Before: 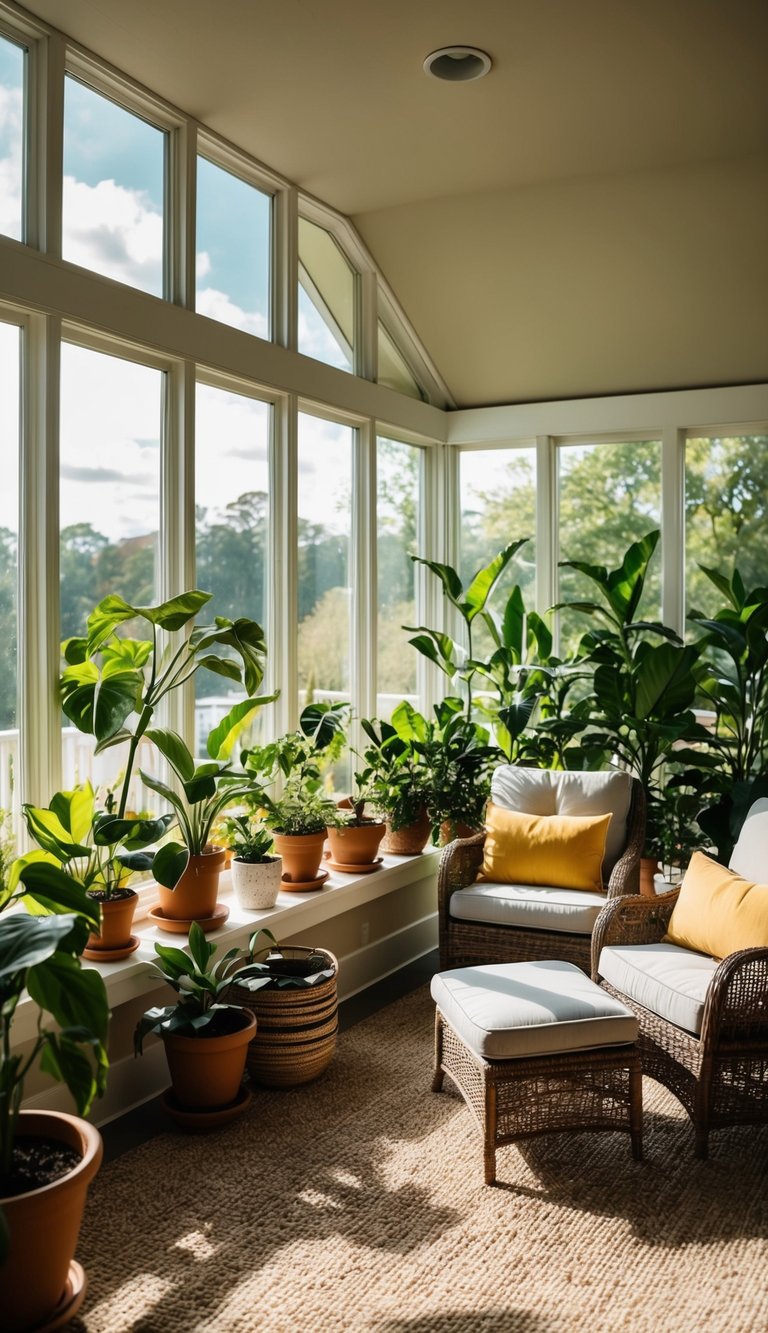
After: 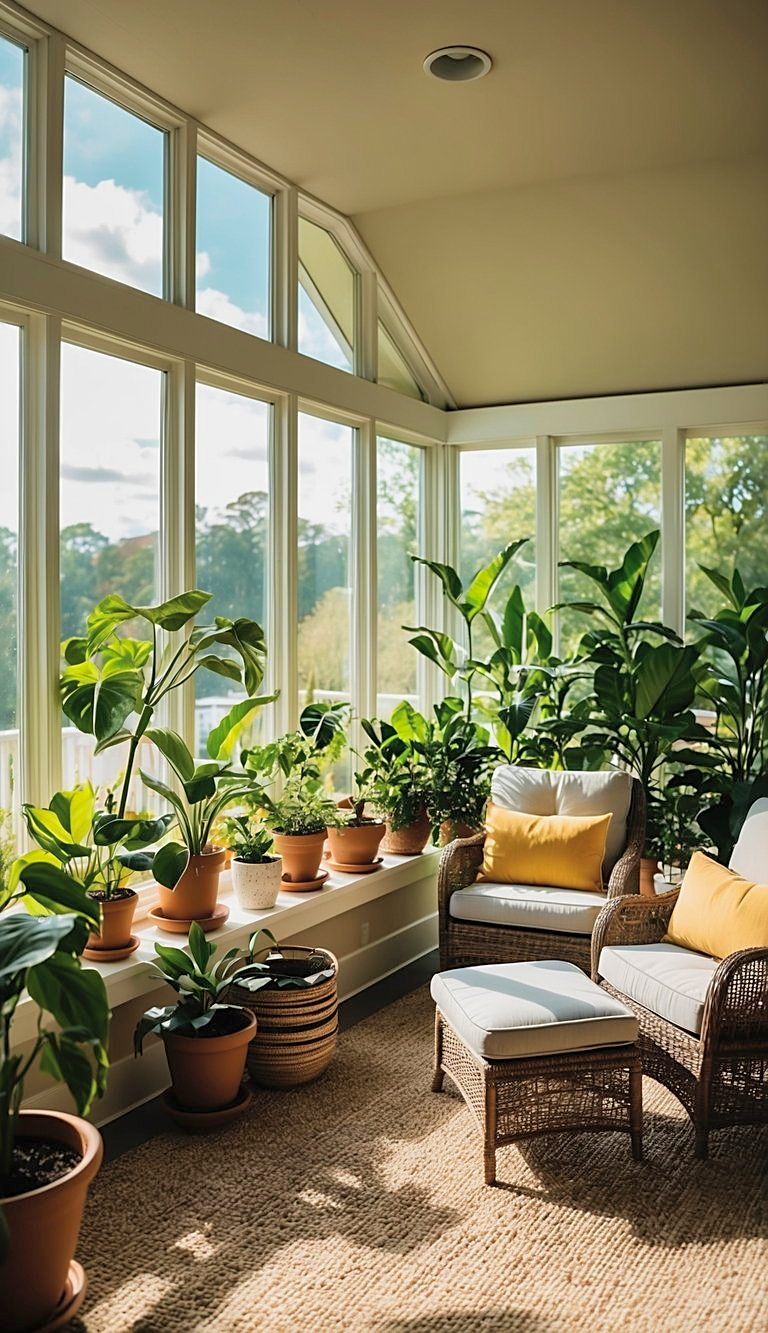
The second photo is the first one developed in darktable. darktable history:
shadows and highlights: shadows -20.09, white point adjustment -2.14, highlights -34.96
velvia: on, module defaults
sharpen: on, module defaults
contrast brightness saturation: brightness 0.146
